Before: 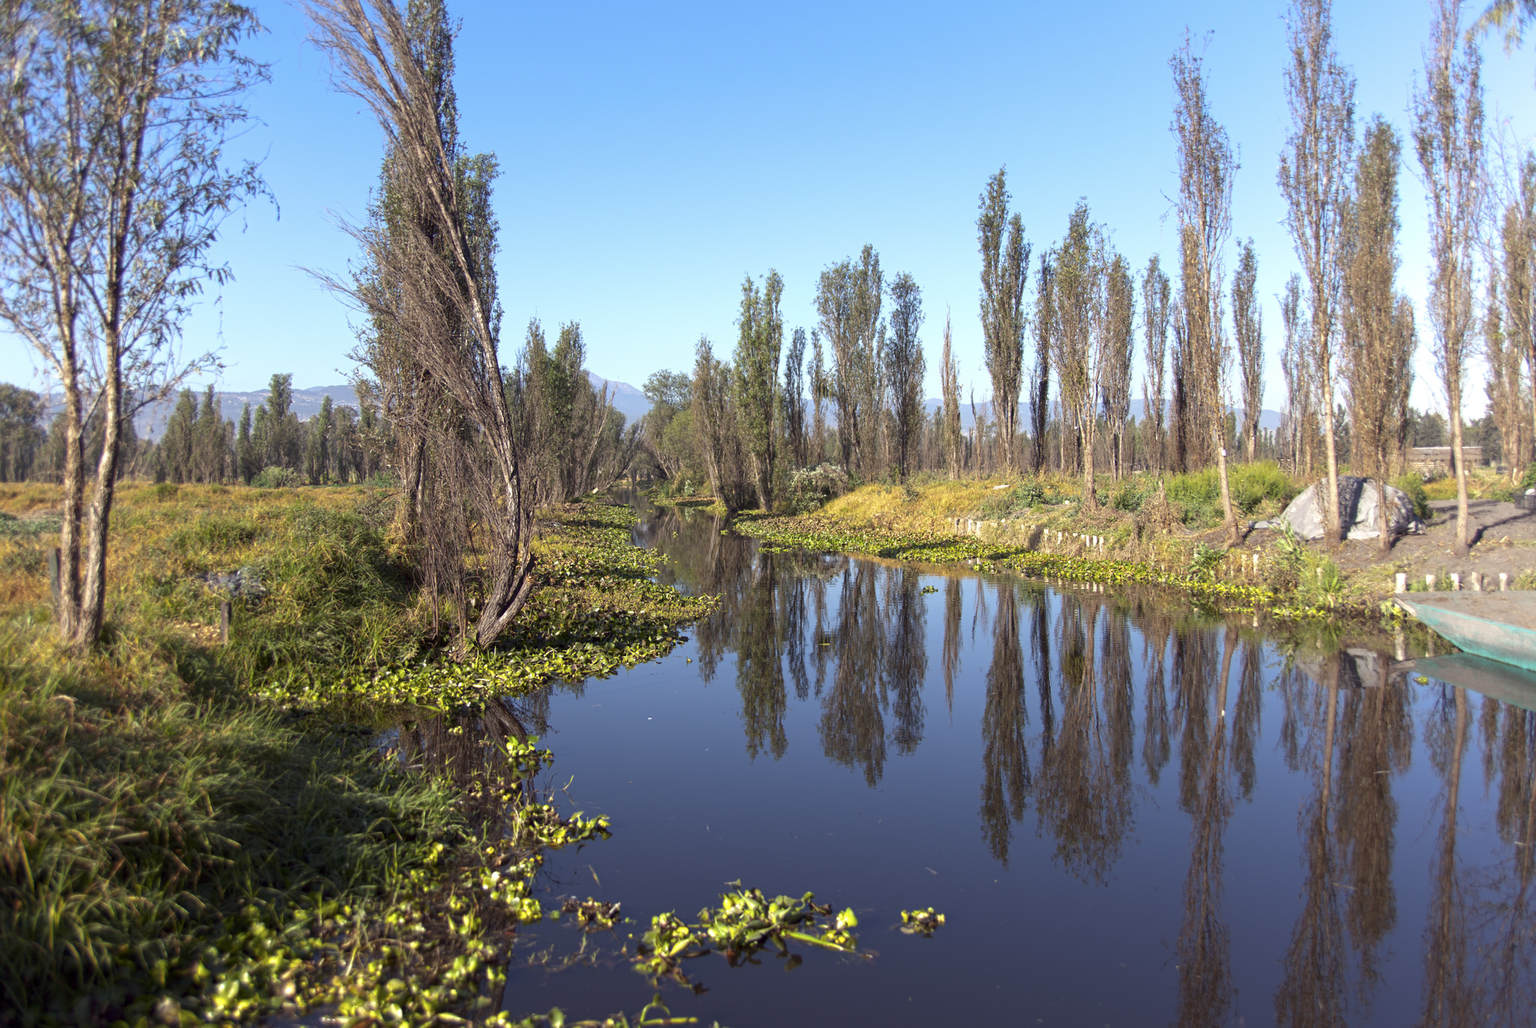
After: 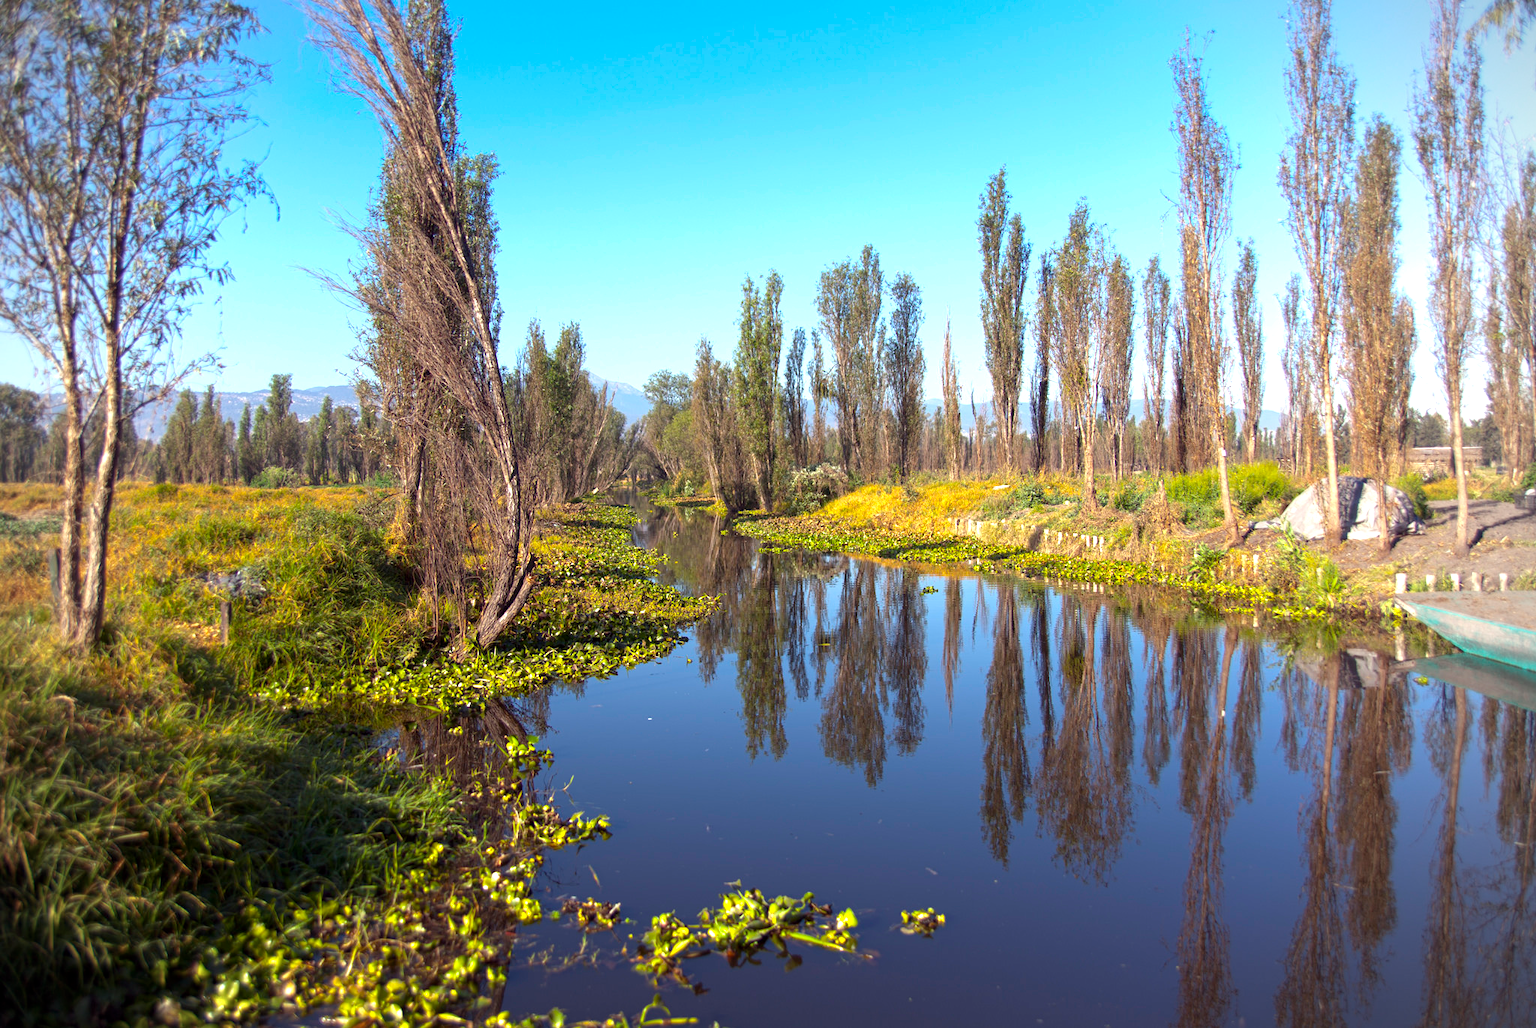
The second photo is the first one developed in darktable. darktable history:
color balance rgb: perceptual saturation grading › global saturation 25.819%, perceptual brilliance grading › global brilliance 10.678%
vignetting: on, module defaults
